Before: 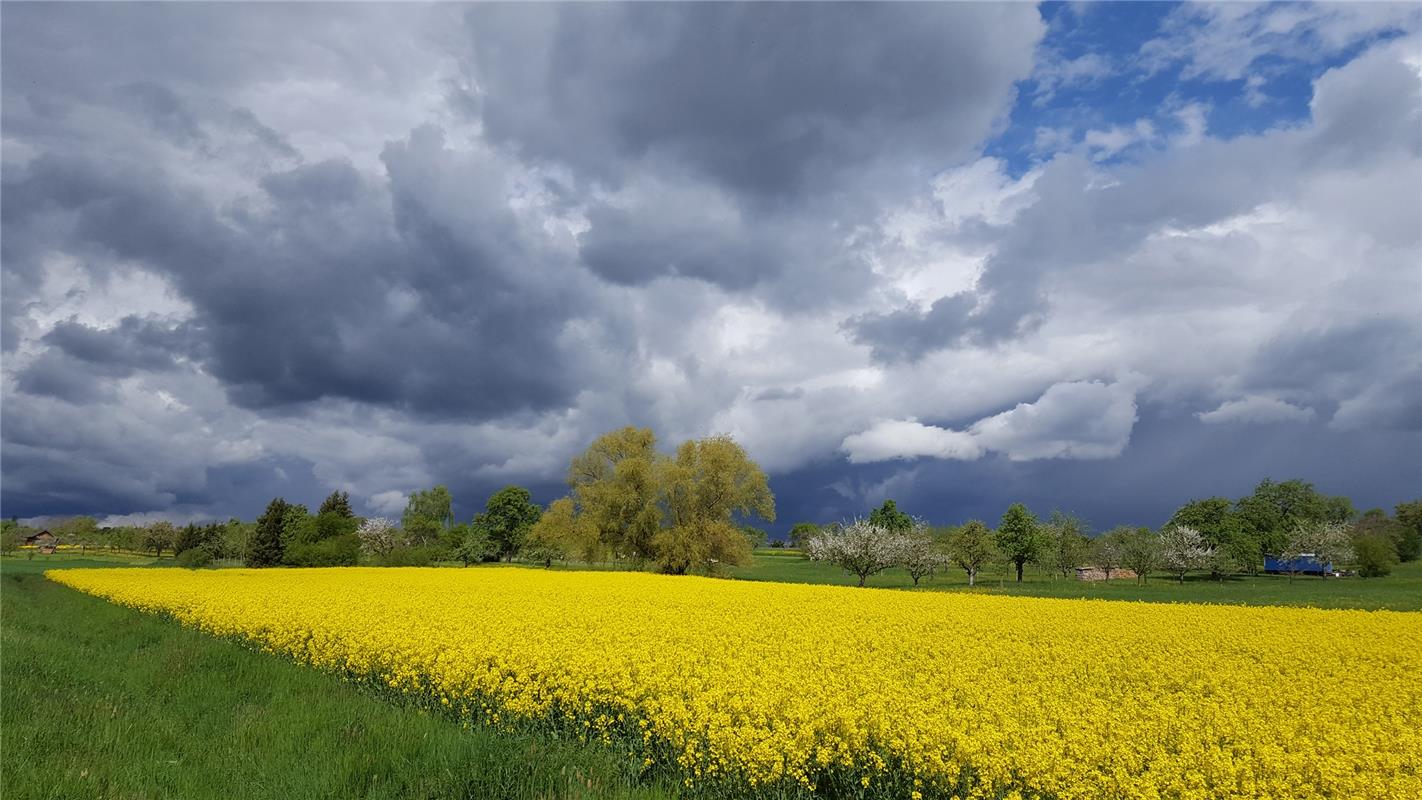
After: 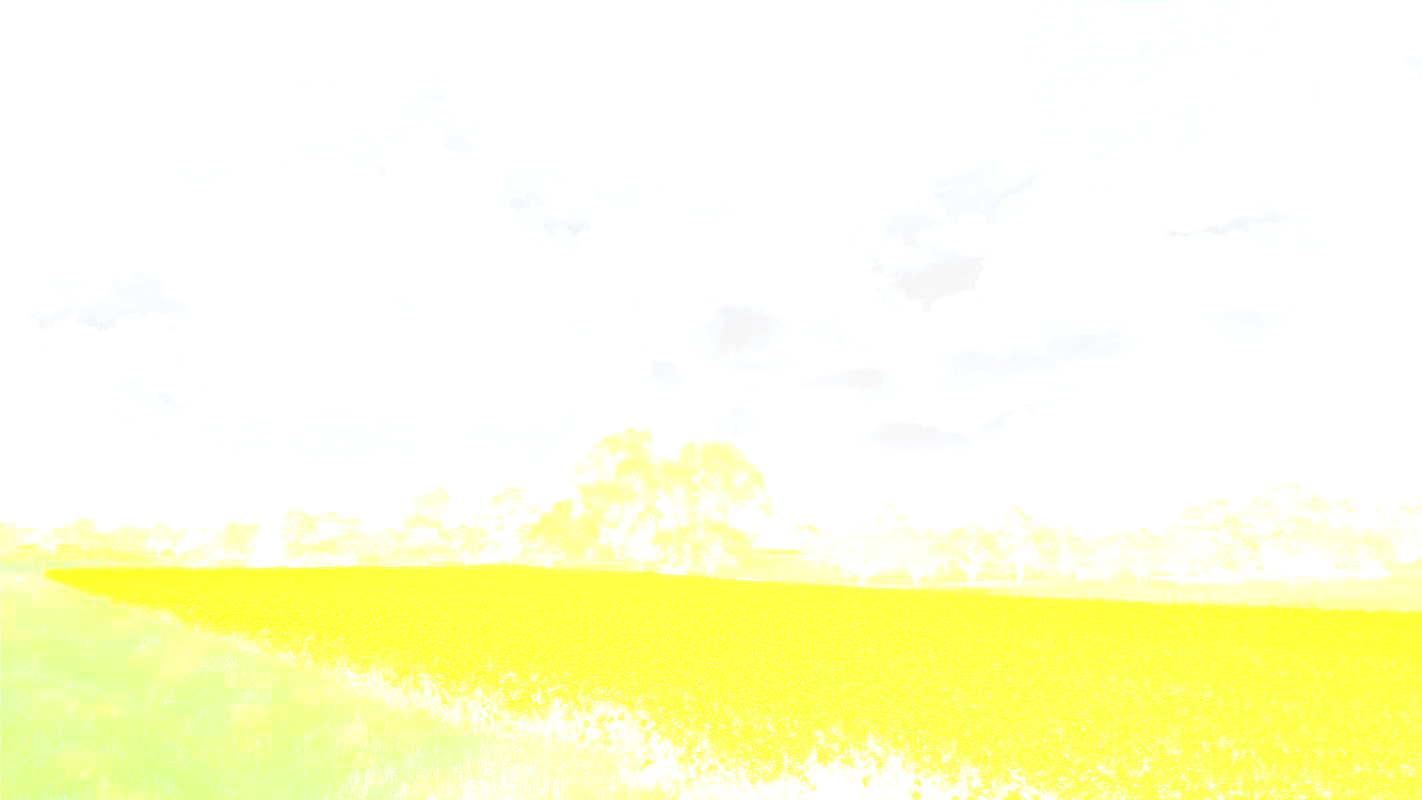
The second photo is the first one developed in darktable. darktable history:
base curve: curves: ch0 [(0, 0.003) (0.001, 0.002) (0.006, 0.004) (0.02, 0.022) (0.048, 0.086) (0.094, 0.234) (0.162, 0.431) (0.258, 0.629) (0.385, 0.8) (0.548, 0.918) (0.751, 0.988) (1, 1)], preserve colors none
tone equalizer: on, module defaults
bloom: size 25%, threshold 5%, strength 90%
local contrast: mode bilateral grid, contrast 20, coarseness 50, detail 171%, midtone range 0.2
